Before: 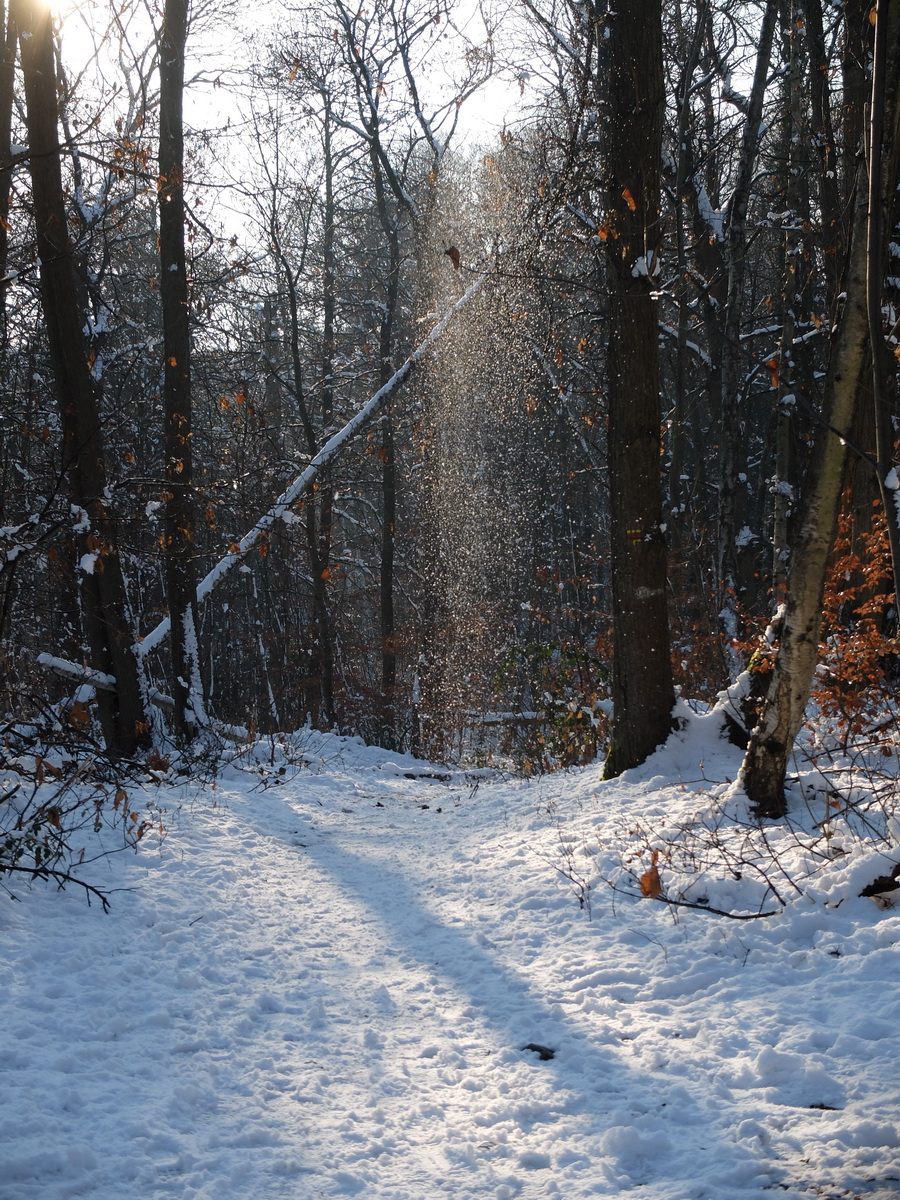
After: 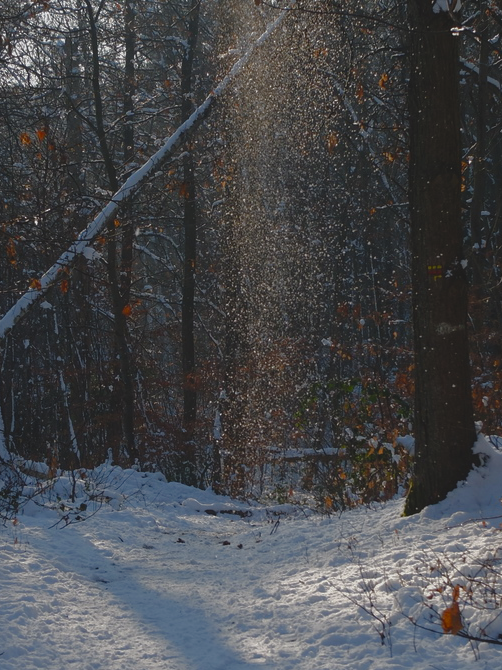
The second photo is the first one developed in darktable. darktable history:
color balance rgb: perceptual saturation grading › global saturation 20%, perceptual saturation grading › highlights -25%, perceptual saturation grading › shadows 50%
crop and rotate: left 22.13%, top 22.054%, right 22.026%, bottom 22.102%
exposure: black level correction -0.015, exposure -0.125 EV, compensate highlight preservation false
base curve: curves: ch0 [(0, 0) (0.841, 0.609) (1, 1)]
